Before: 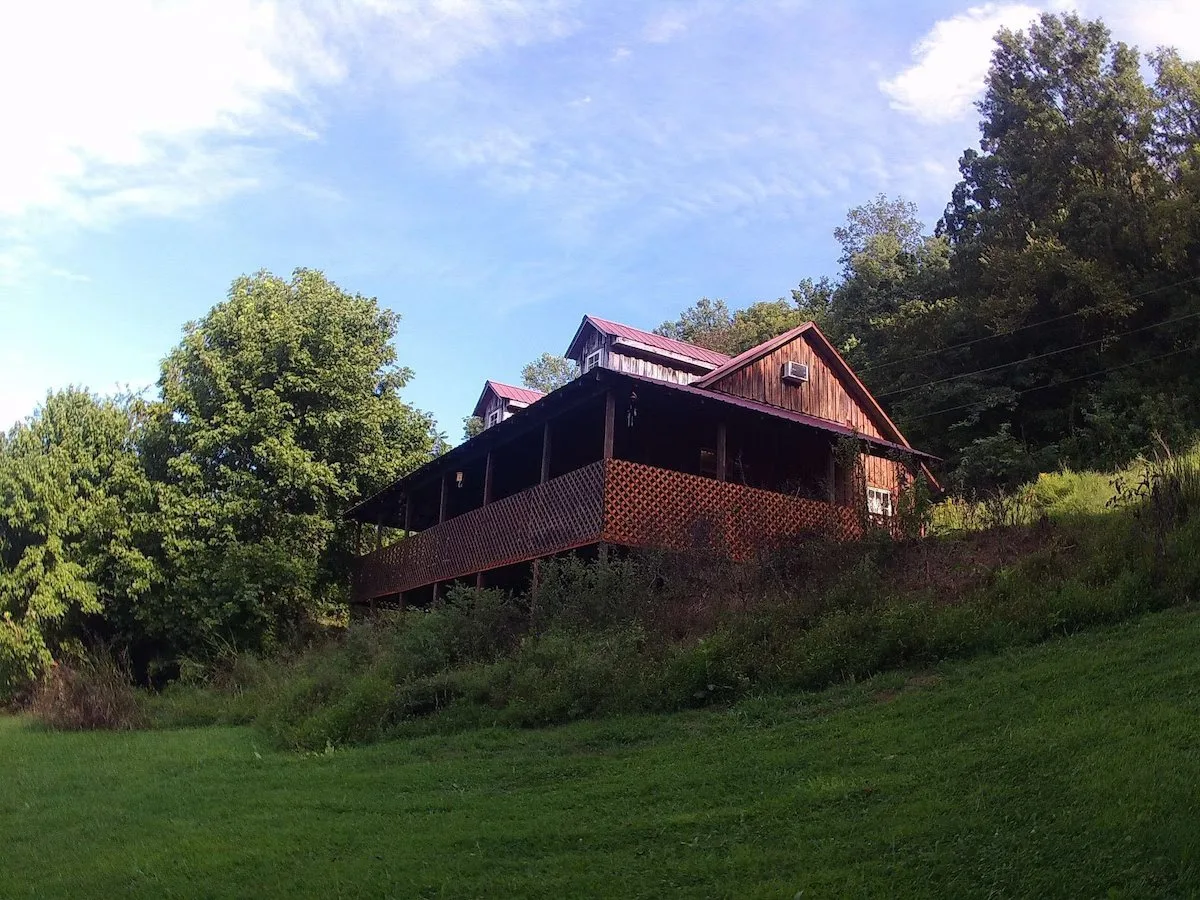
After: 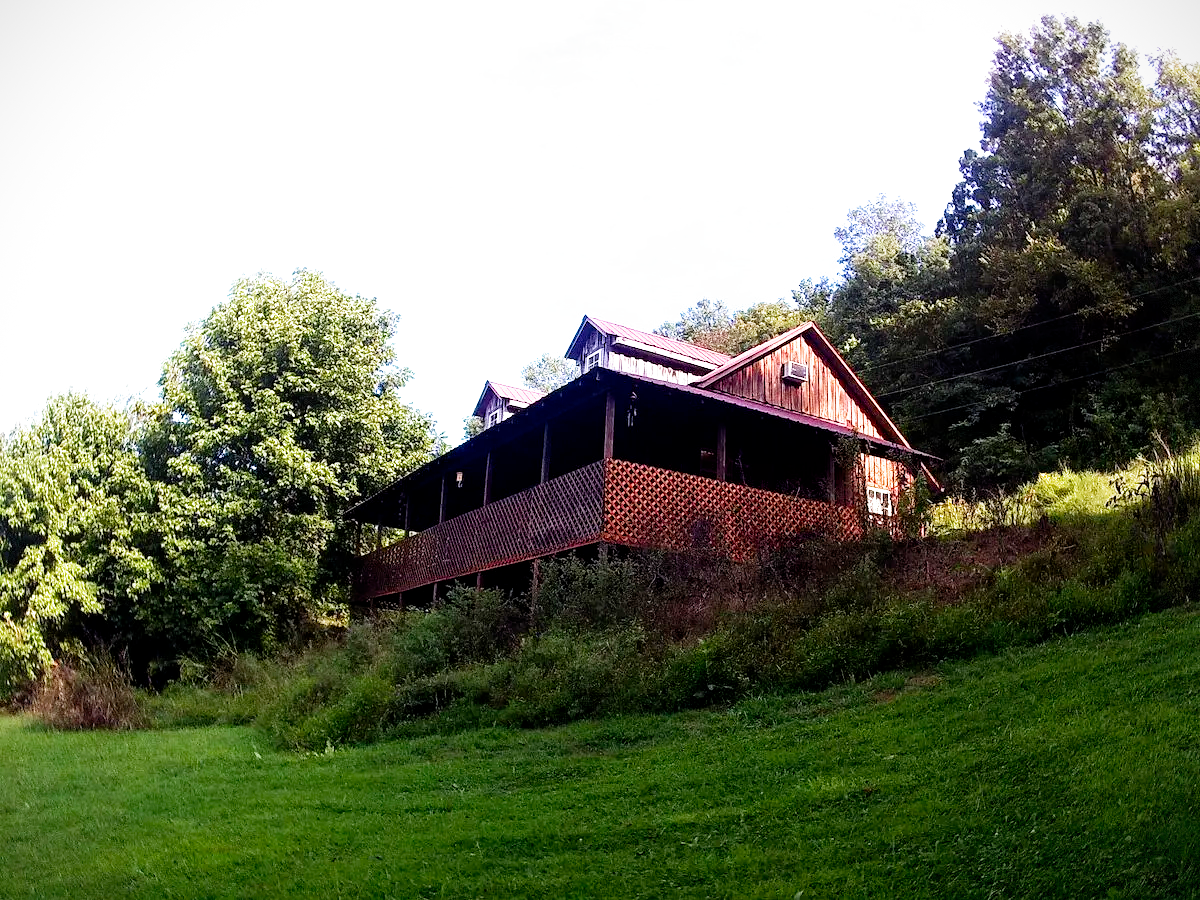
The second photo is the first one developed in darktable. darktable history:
vignetting: fall-off start 97.28%, fall-off radius 79%, brightness -0.462, saturation -0.3, width/height ratio 1.114, dithering 8-bit output, unbound false
filmic rgb: middle gray luminance 8.8%, black relative exposure -6.3 EV, white relative exposure 2.7 EV, threshold 6 EV, target black luminance 0%, hardness 4.74, latitude 73.47%, contrast 1.332, shadows ↔ highlights balance 10.13%, add noise in highlights 0, preserve chrominance no, color science v3 (2019), use custom middle-gray values true, iterations of high-quality reconstruction 0, contrast in highlights soft, enable highlight reconstruction true
